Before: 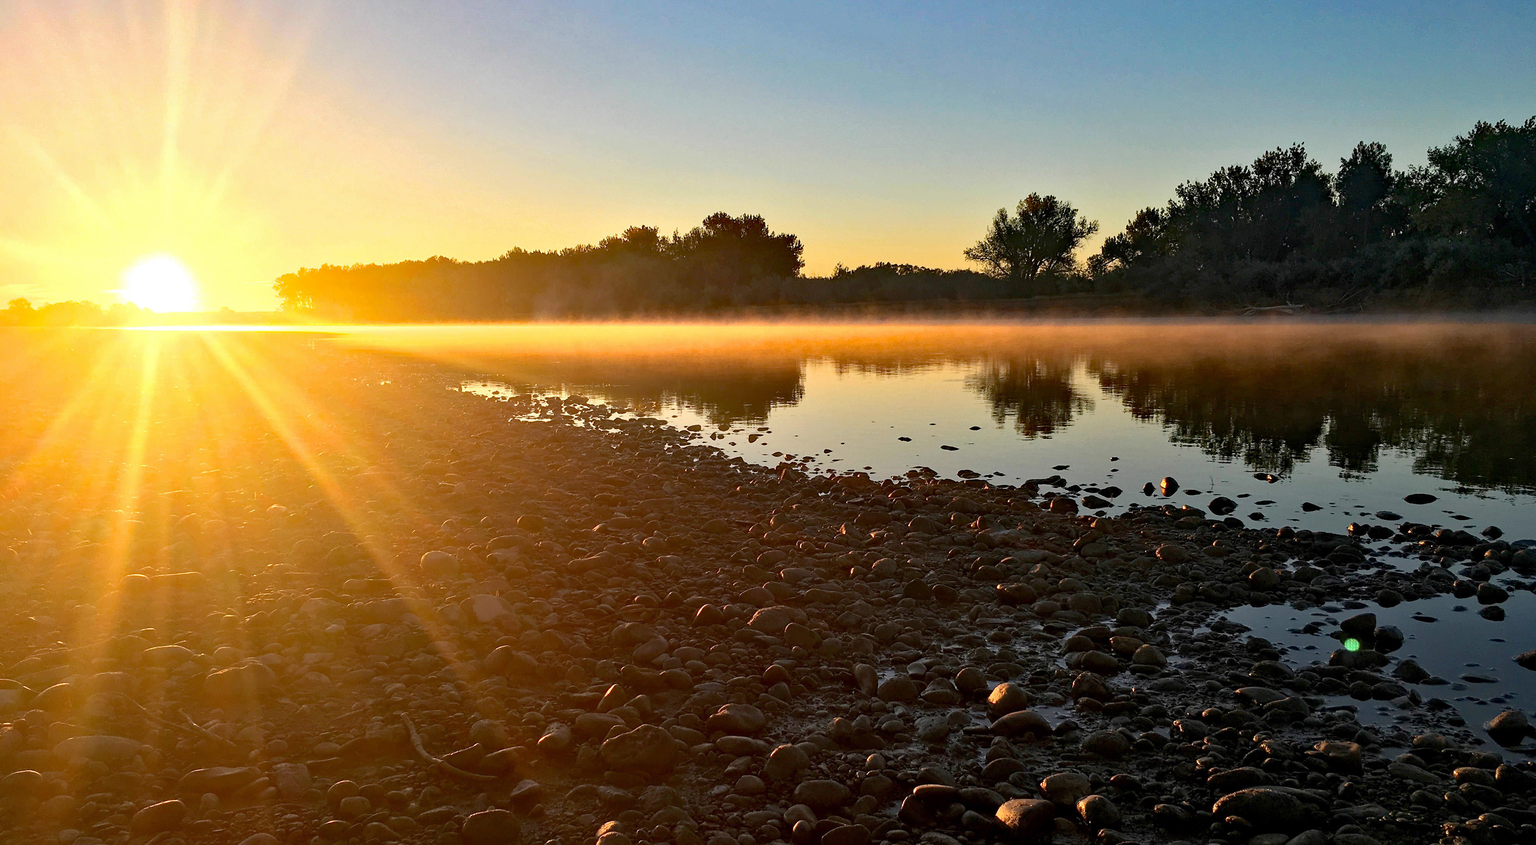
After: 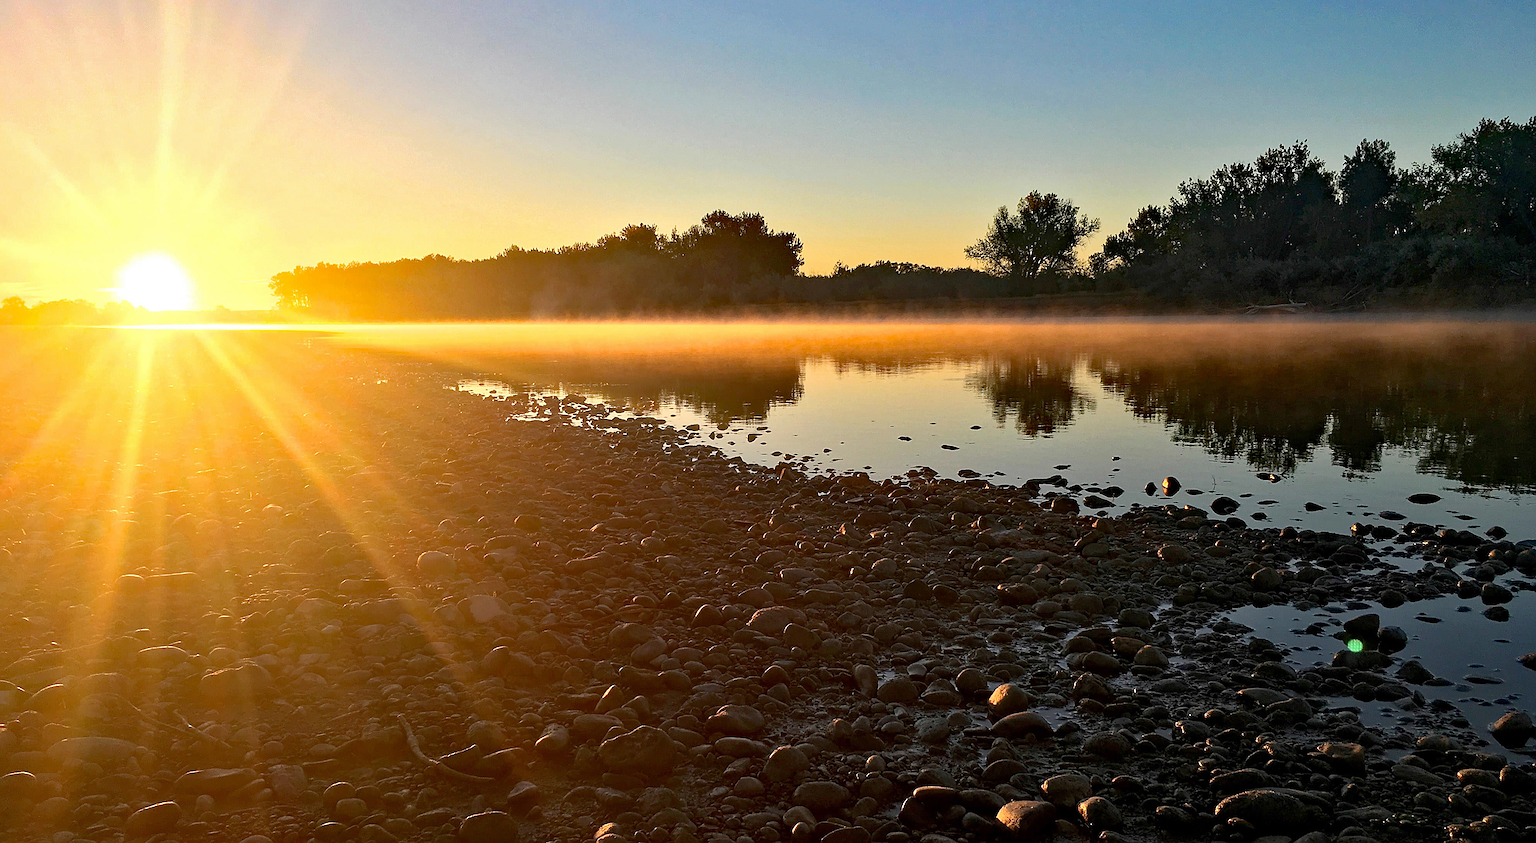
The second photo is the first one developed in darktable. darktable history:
sharpen: on, module defaults
crop: left 0.434%, top 0.485%, right 0.244%, bottom 0.386%
